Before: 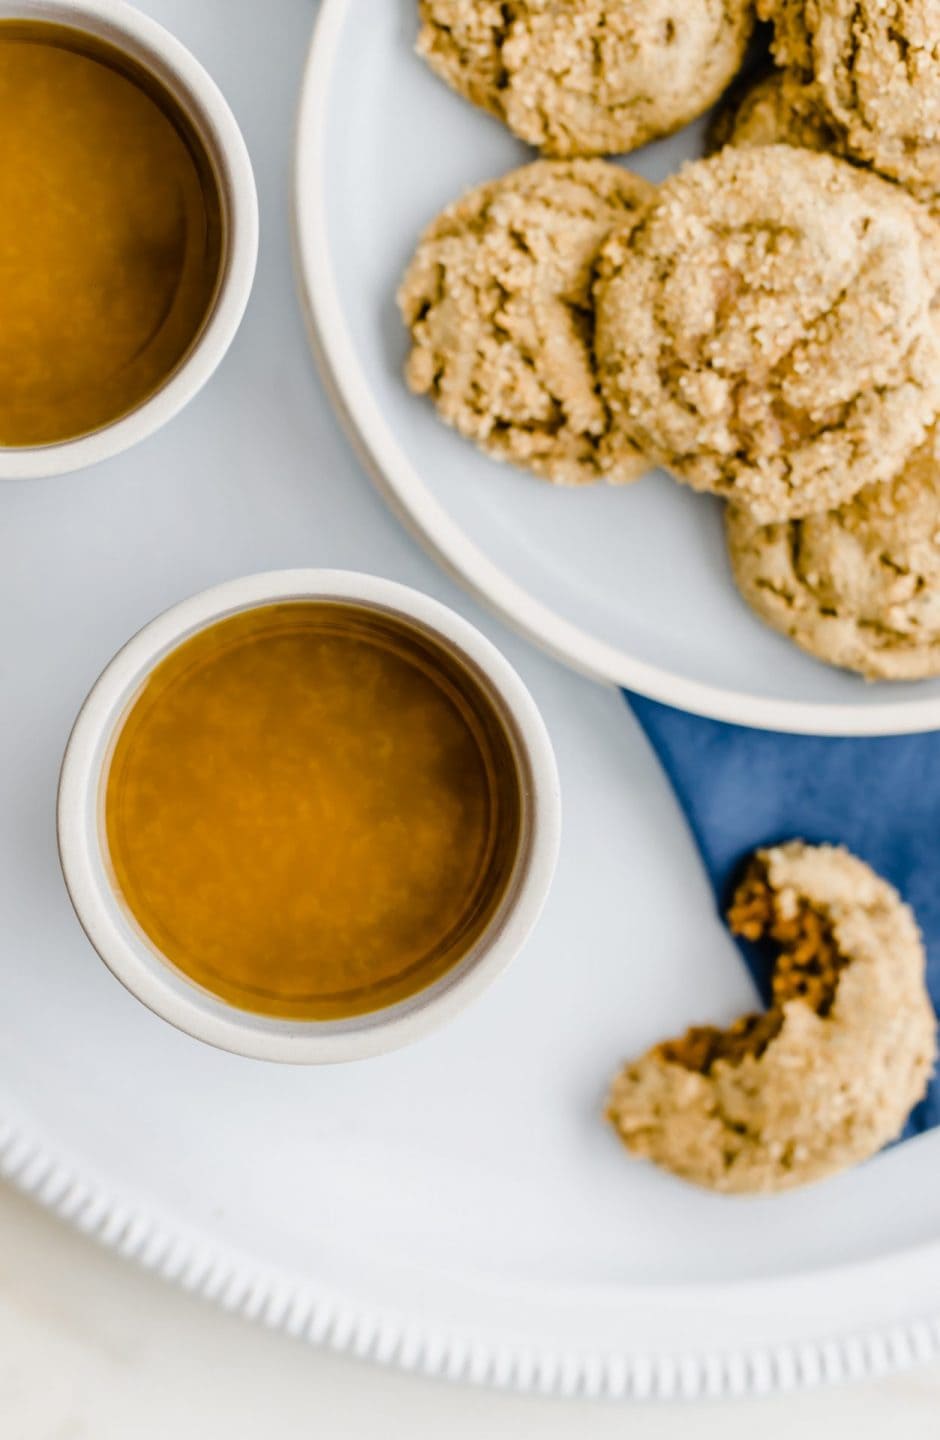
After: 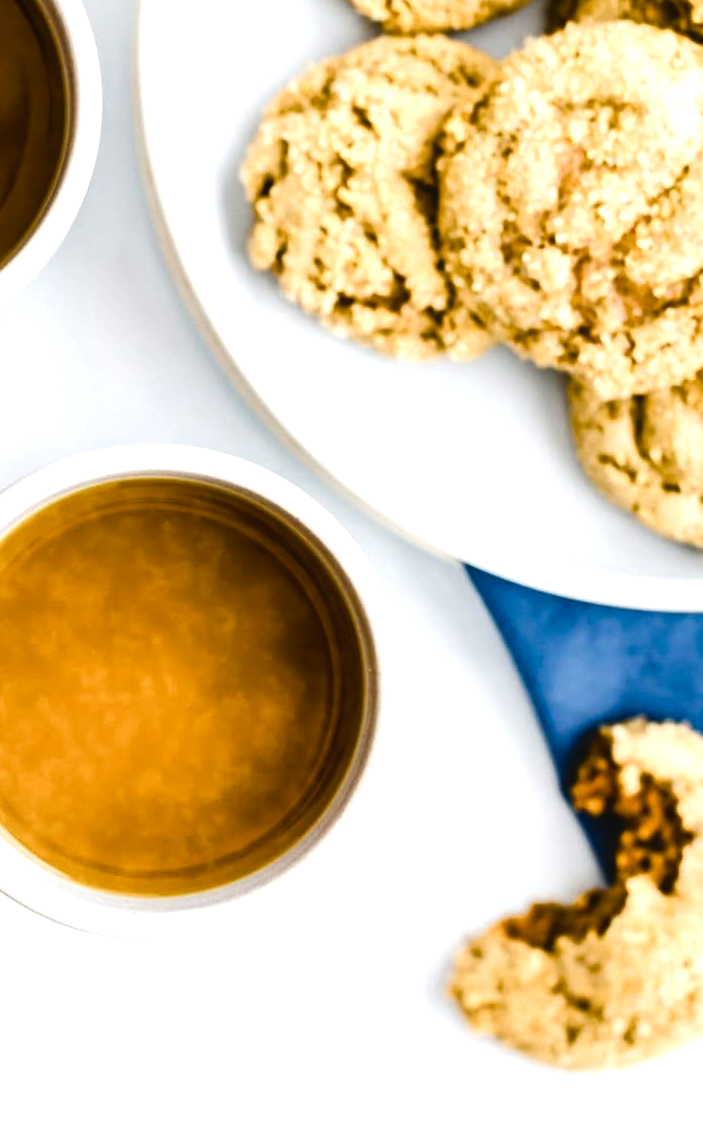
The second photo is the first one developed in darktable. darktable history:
crop: left 16.768%, top 8.653%, right 8.362%, bottom 12.485%
color balance rgb: linear chroma grading › shadows 32%, linear chroma grading › global chroma -2%, linear chroma grading › mid-tones 4%, perceptual saturation grading › global saturation -2%, perceptual saturation grading › highlights -8%, perceptual saturation grading › mid-tones 8%, perceptual saturation grading › shadows 4%, perceptual brilliance grading › highlights 8%, perceptual brilliance grading › mid-tones 4%, perceptual brilliance grading › shadows 2%, global vibrance 16%, saturation formula JzAzBz (2021)
tone equalizer: -8 EV -0.75 EV, -7 EV -0.7 EV, -6 EV -0.6 EV, -5 EV -0.4 EV, -3 EV 0.4 EV, -2 EV 0.6 EV, -1 EV 0.7 EV, +0 EV 0.75 EV, edges refinement/feathering 500, mask exposure compensation -1.57 EV, preserve details no
contrast equalizer: octaves 7, y [[0.6 ×6], [0.55 ×6], [0 ×6], [0 ×6], [0 ×6]], mix -0.3
